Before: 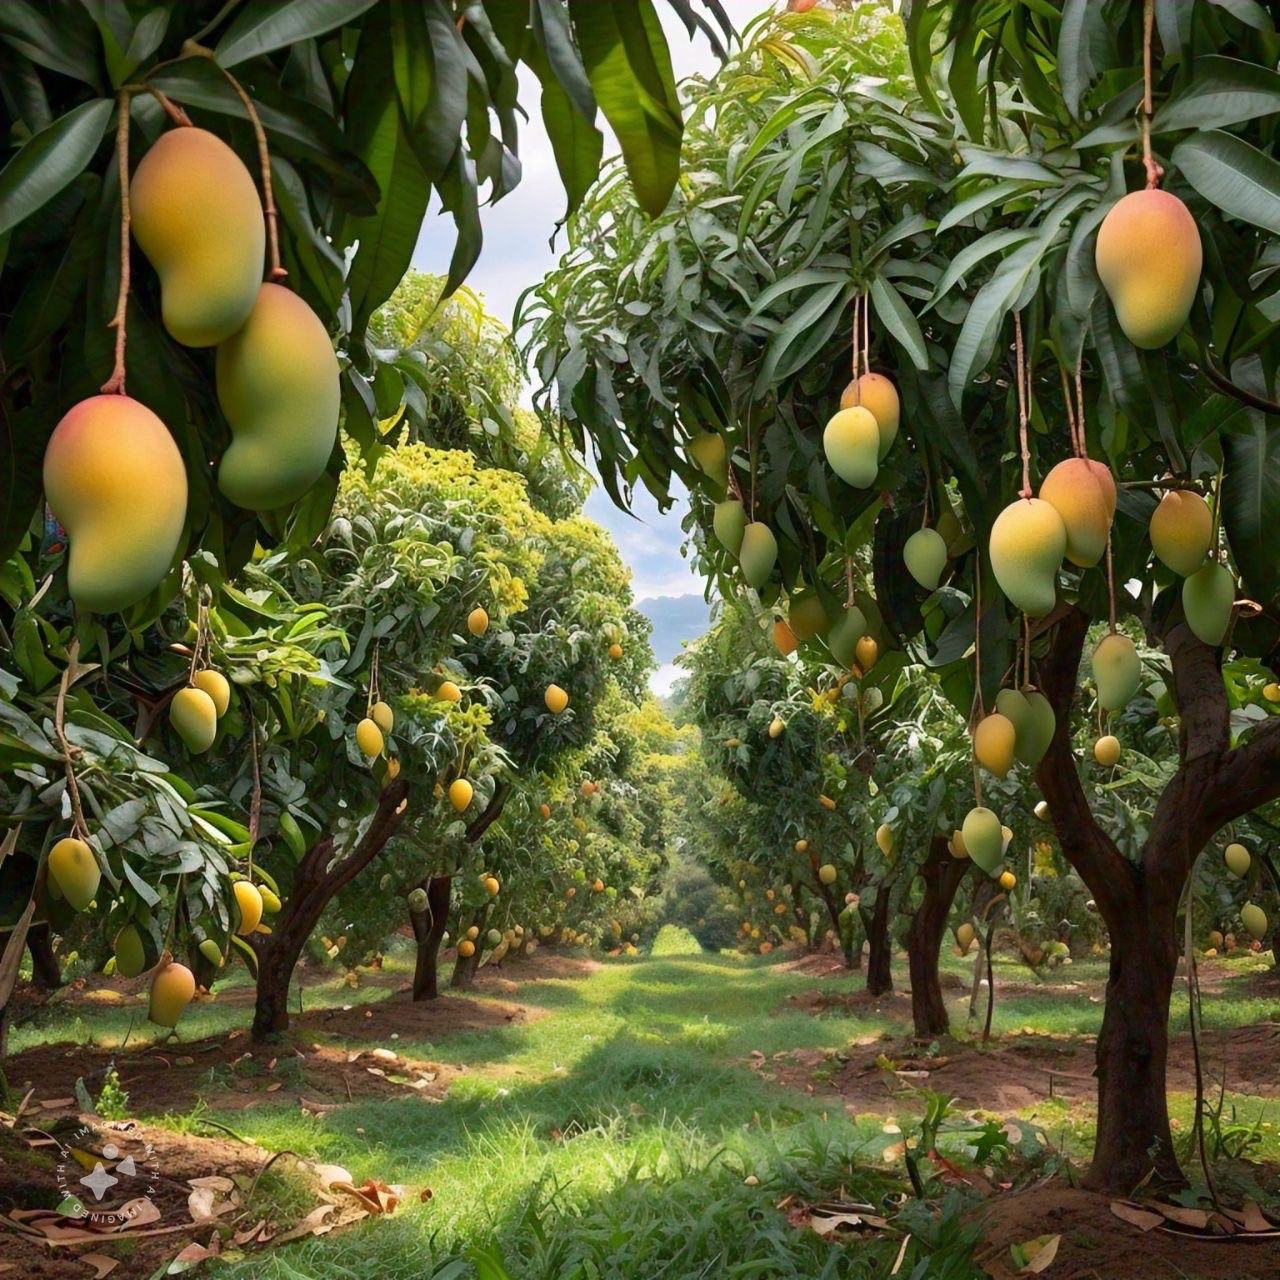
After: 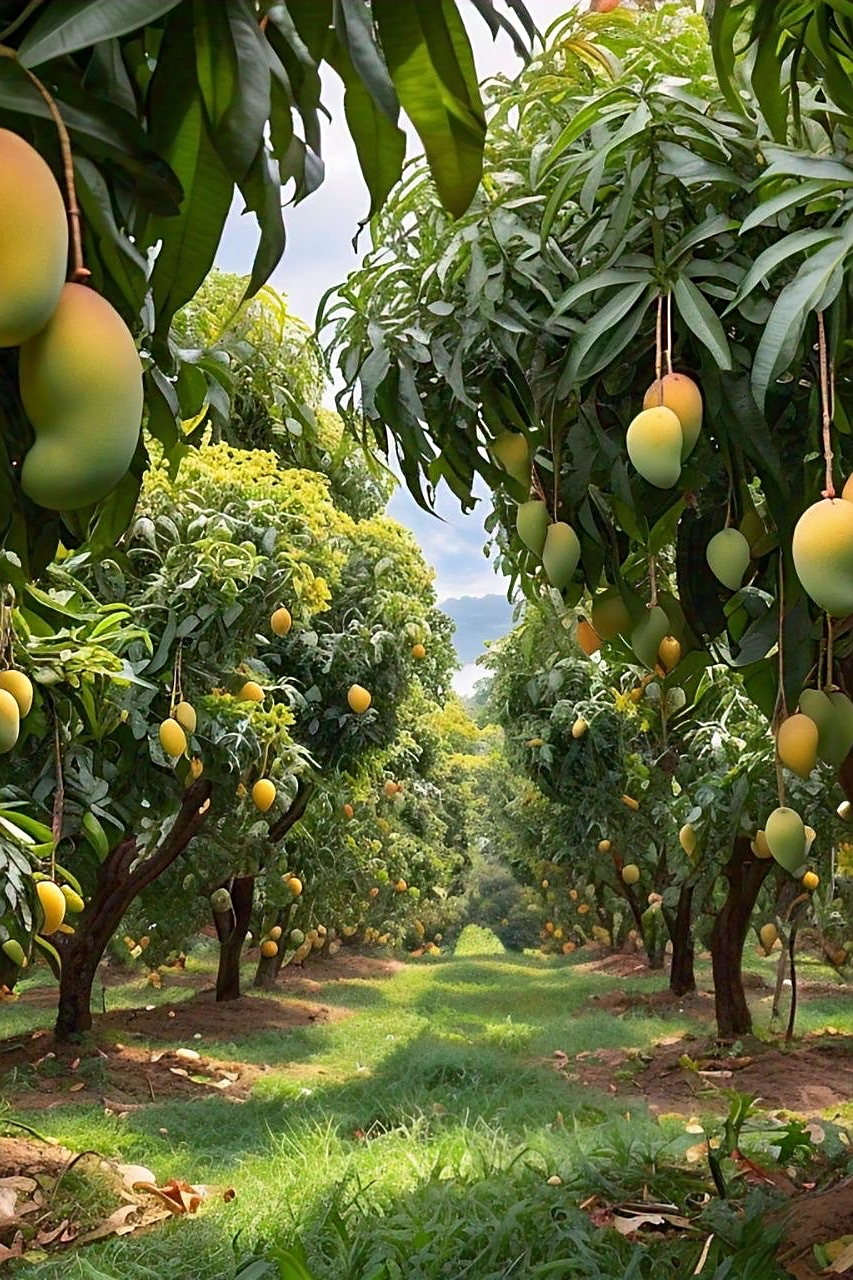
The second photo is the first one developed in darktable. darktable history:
crop and rotate: left 15.446%, right 17.836%
sharpen: on, module defaults
